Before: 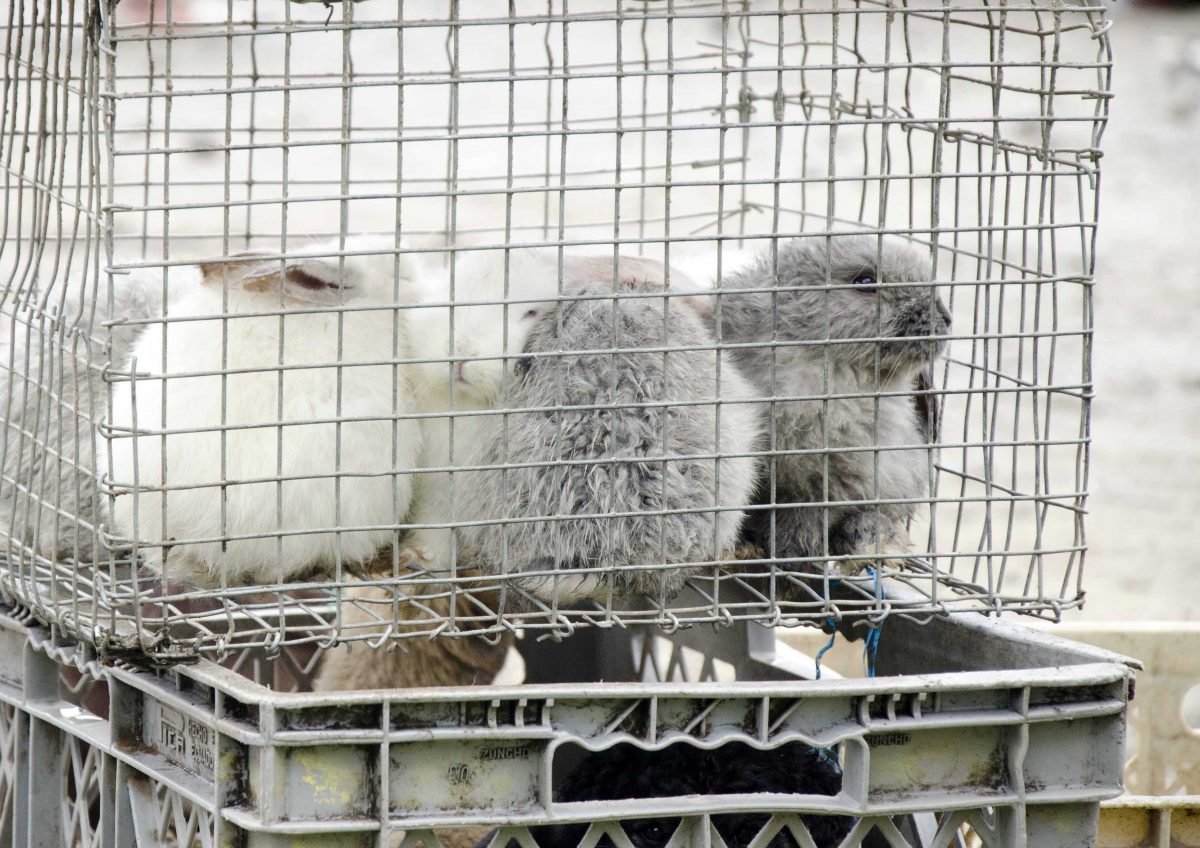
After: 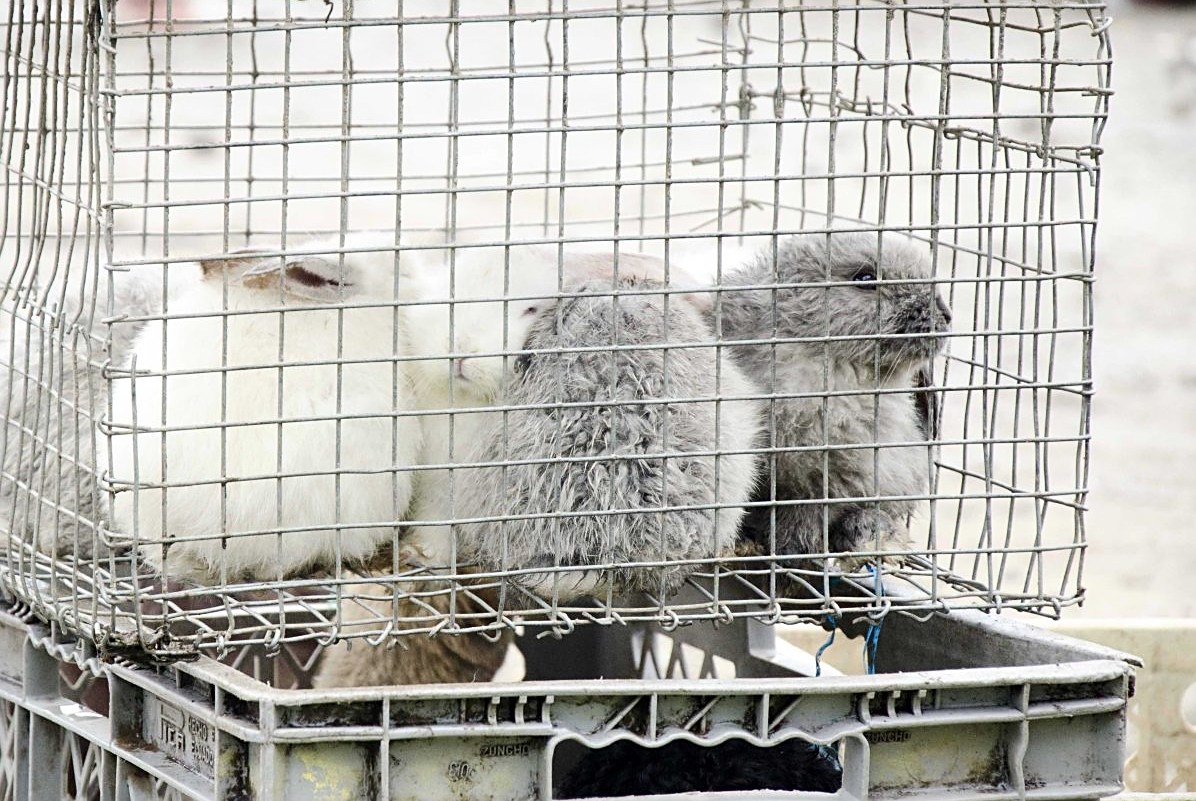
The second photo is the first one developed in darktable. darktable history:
crop: top 0.448%, right 0.264%, bottom 5.045%
sharpen: on, module defaults
contrast brightness saturation: contrast 0.15, brightness 0.05
